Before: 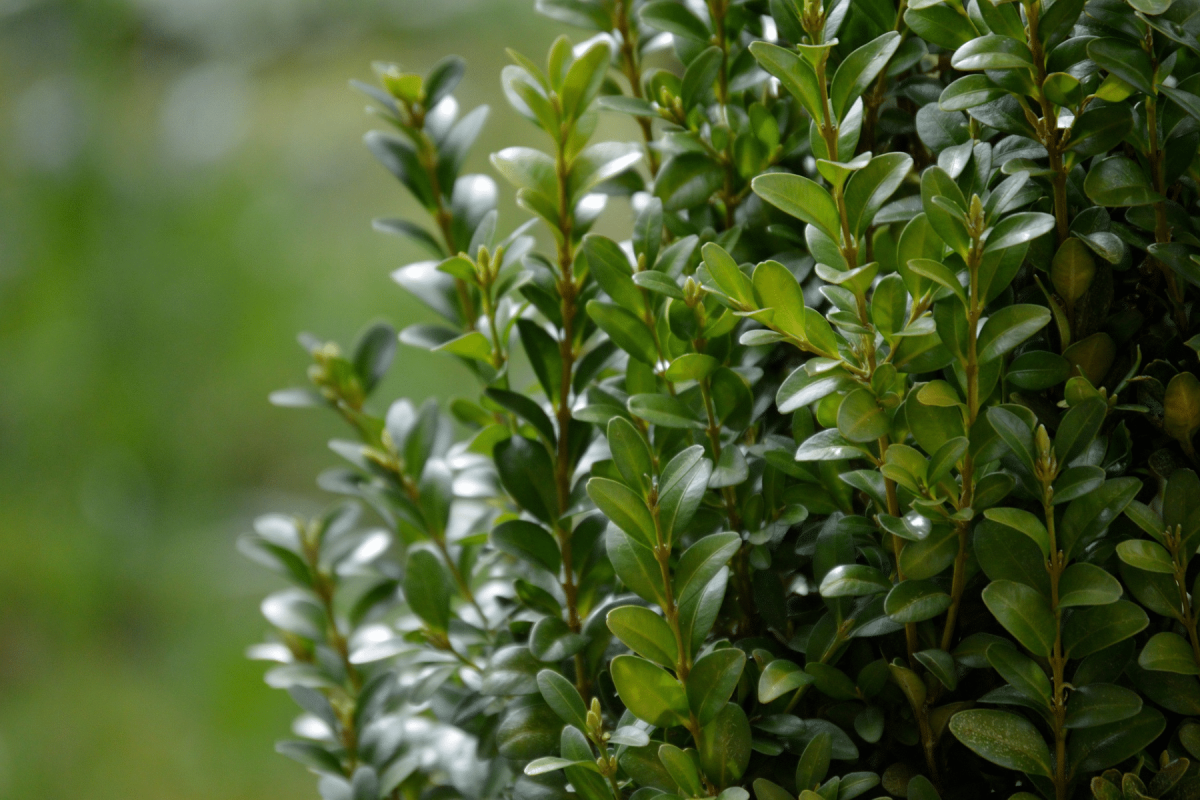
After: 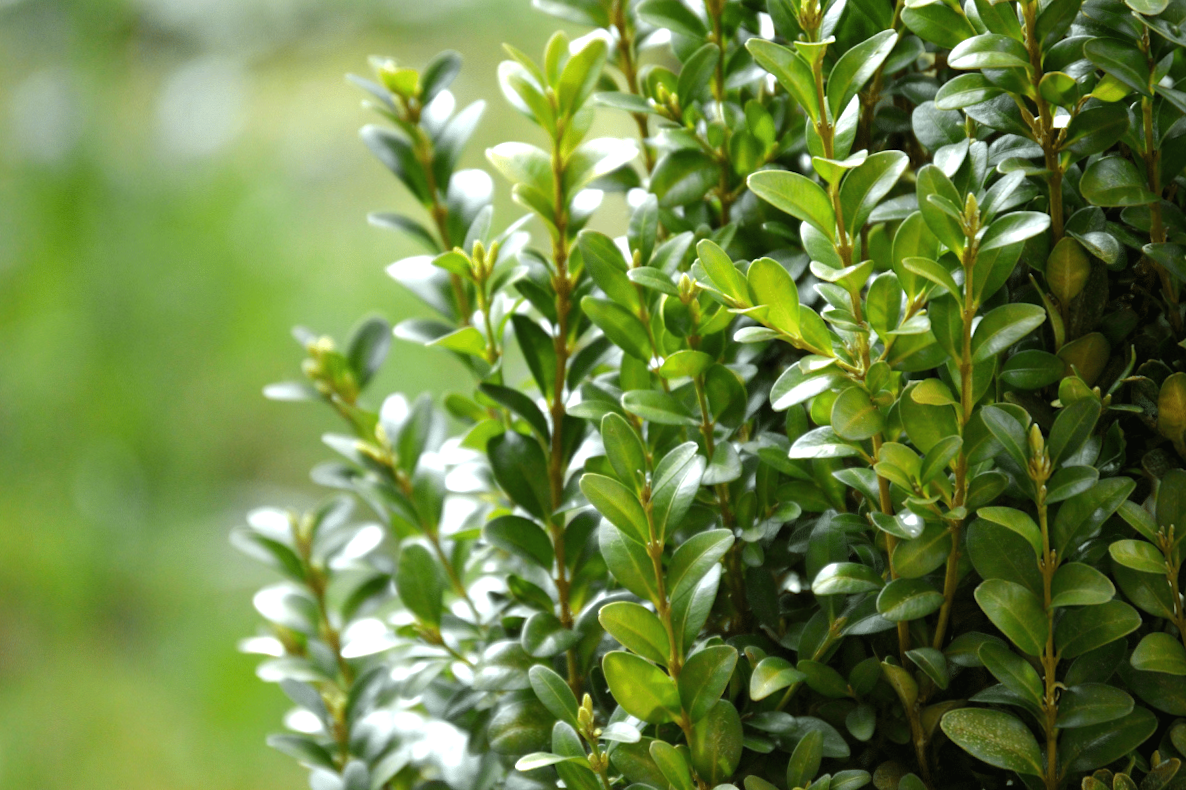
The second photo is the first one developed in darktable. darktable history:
exposure: black level correction 0, exposure 1.1 EV, compensate highlight preservation false
crop and rotate: angle -0.438°
